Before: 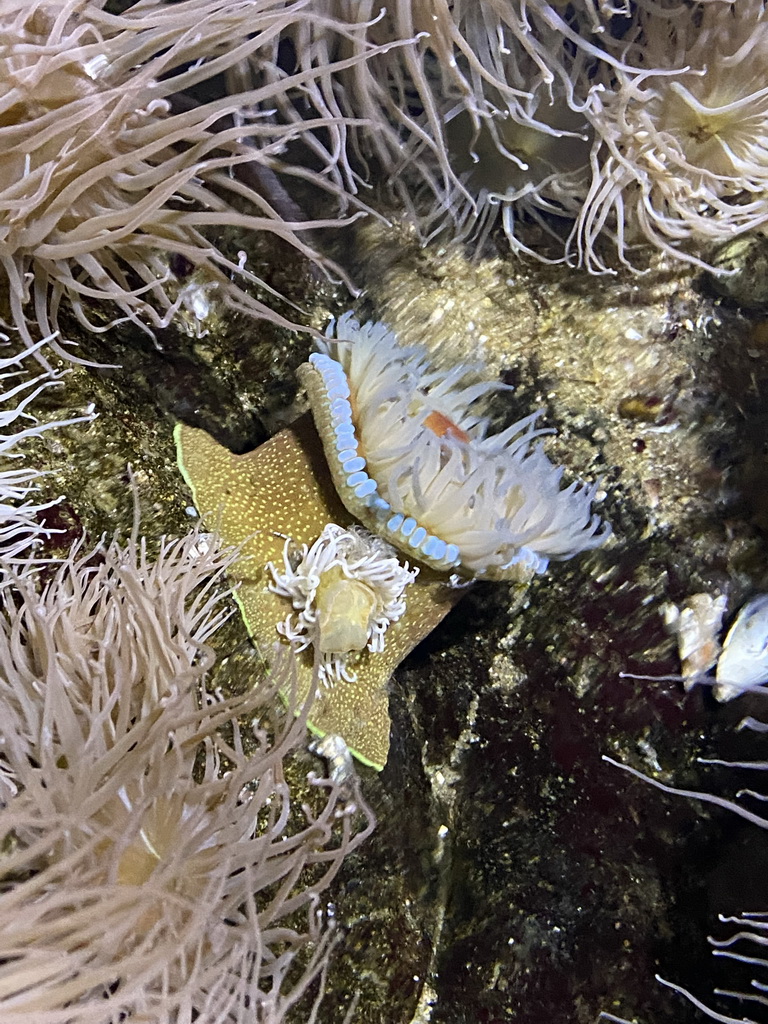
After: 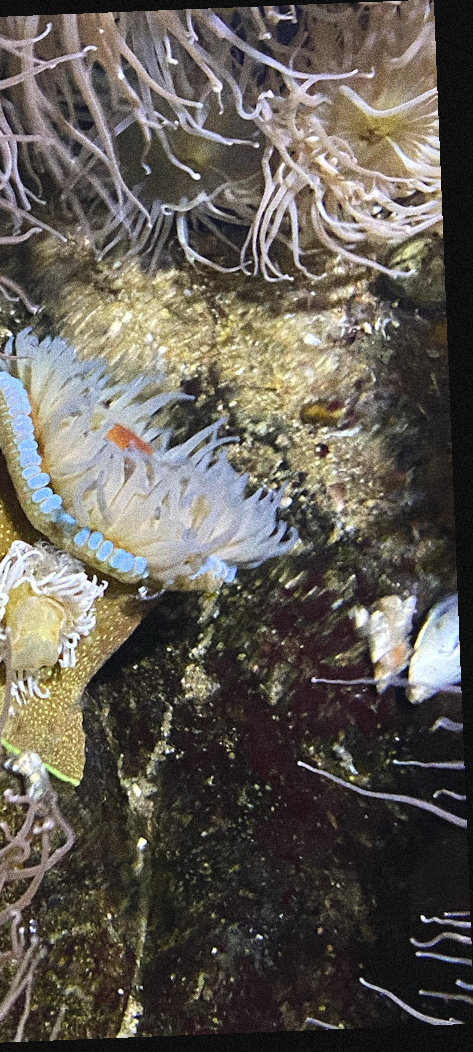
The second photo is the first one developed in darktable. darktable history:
crop: left 41.402%
exposure: black level correction -0.005, exposure 0.054 EV, compensate highlight preservation false
grain: coarseness 14.49 ISO, strength 48.04%, mid-tones bias 35%
rotate and perspective: rotation -2.29°, automatic cropping off
